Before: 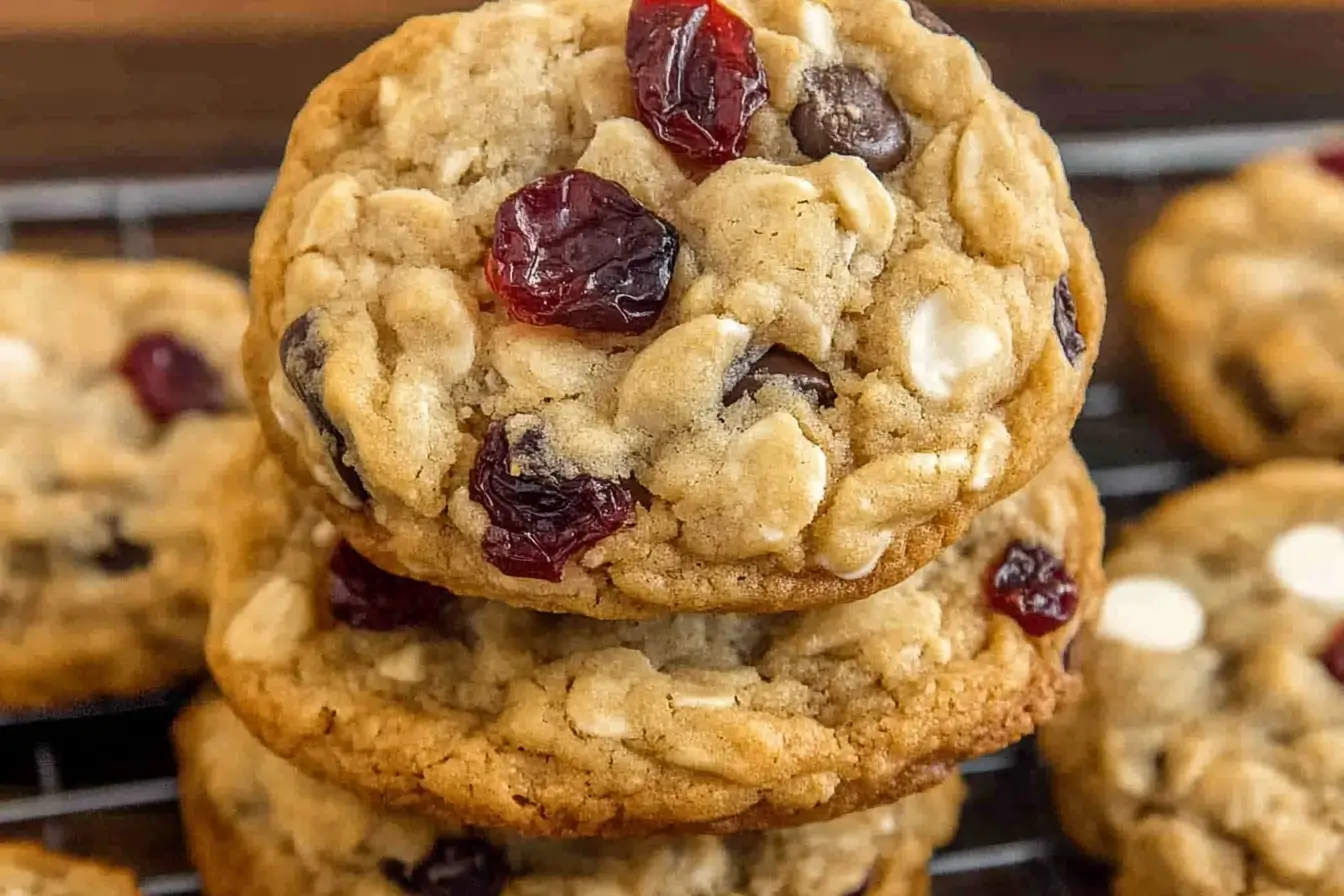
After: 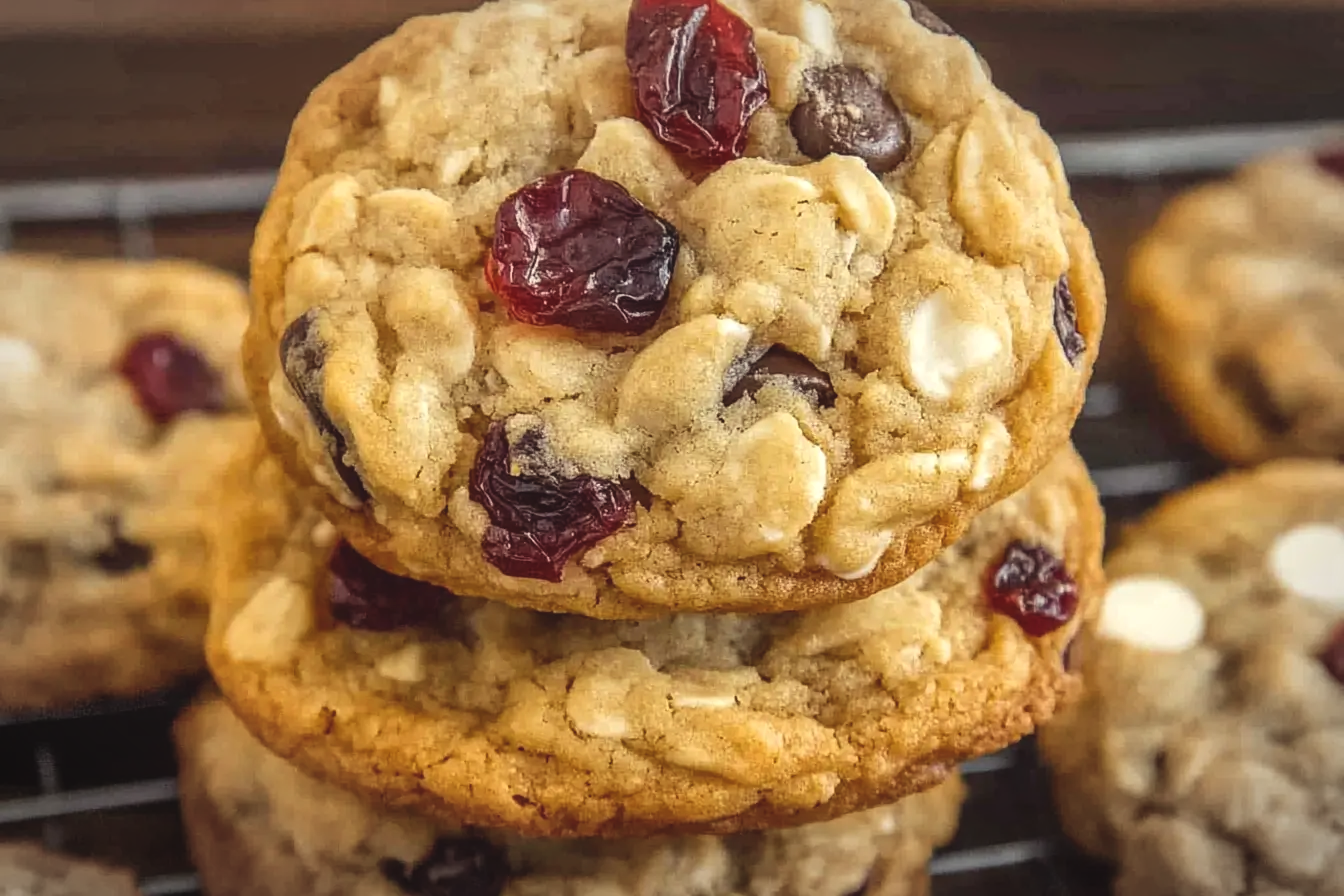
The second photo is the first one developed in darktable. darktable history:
exposure: black level correction -0.008, exposure 0.071 EV, compensate highlight preservation false
vignetting: automatic ratio true
color correction: highlights a* -1.09, highlights b* 4.67, shadows a* 3.58
